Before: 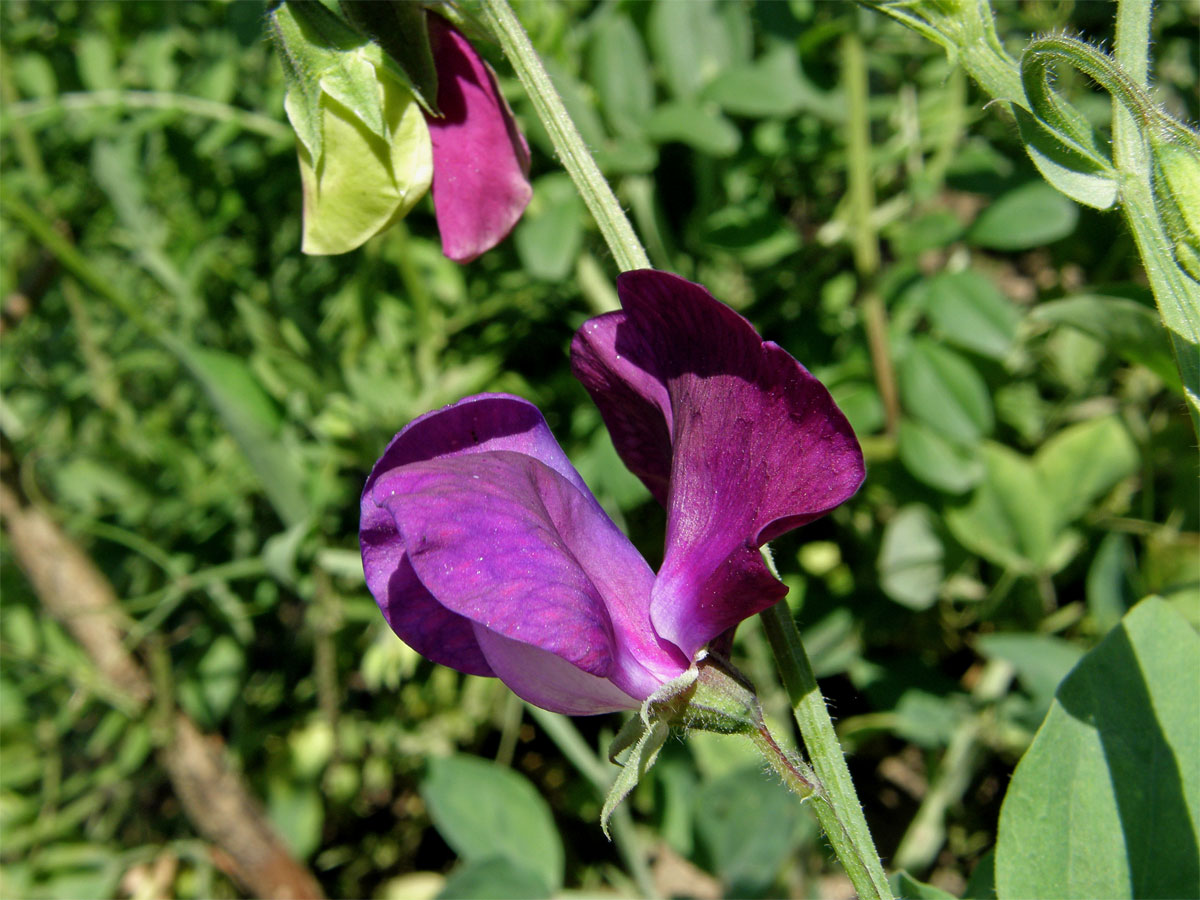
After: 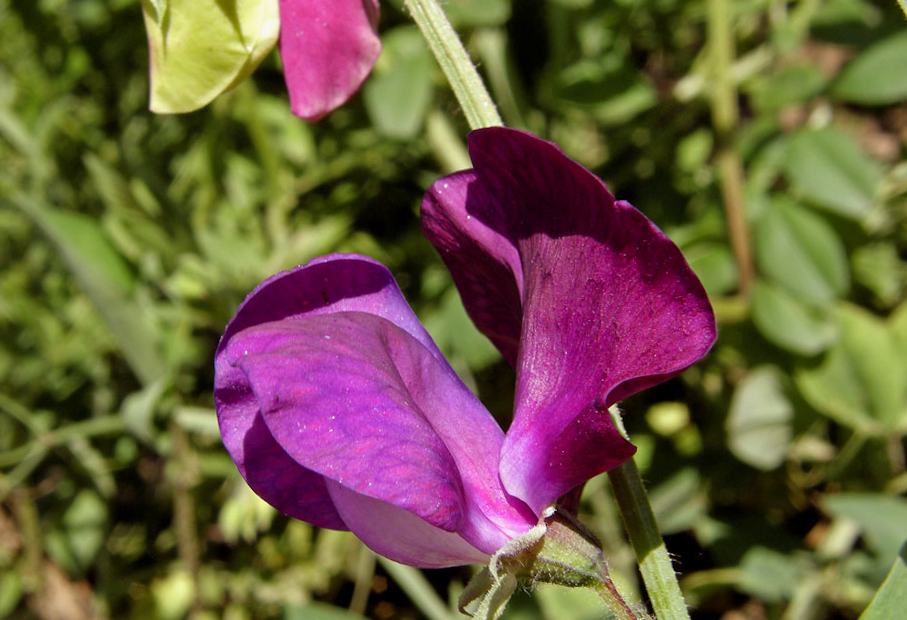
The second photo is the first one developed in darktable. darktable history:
rgb levels: mode RGB, independent channels, levels [[0, 0.474, 1], [0, 0.5, 1], [0, 0.5, 1]]
rotate and perspective: rotation 0.074°, lens shift (vertical) 0.096, lens shift (horizontal) -0.041, crop left 0.043, crop right 0.952, crop top 0.024, crop bottom 0.979
crop: left 9.712%, top 16.928%, right 10.845%, bottom 12.332%
